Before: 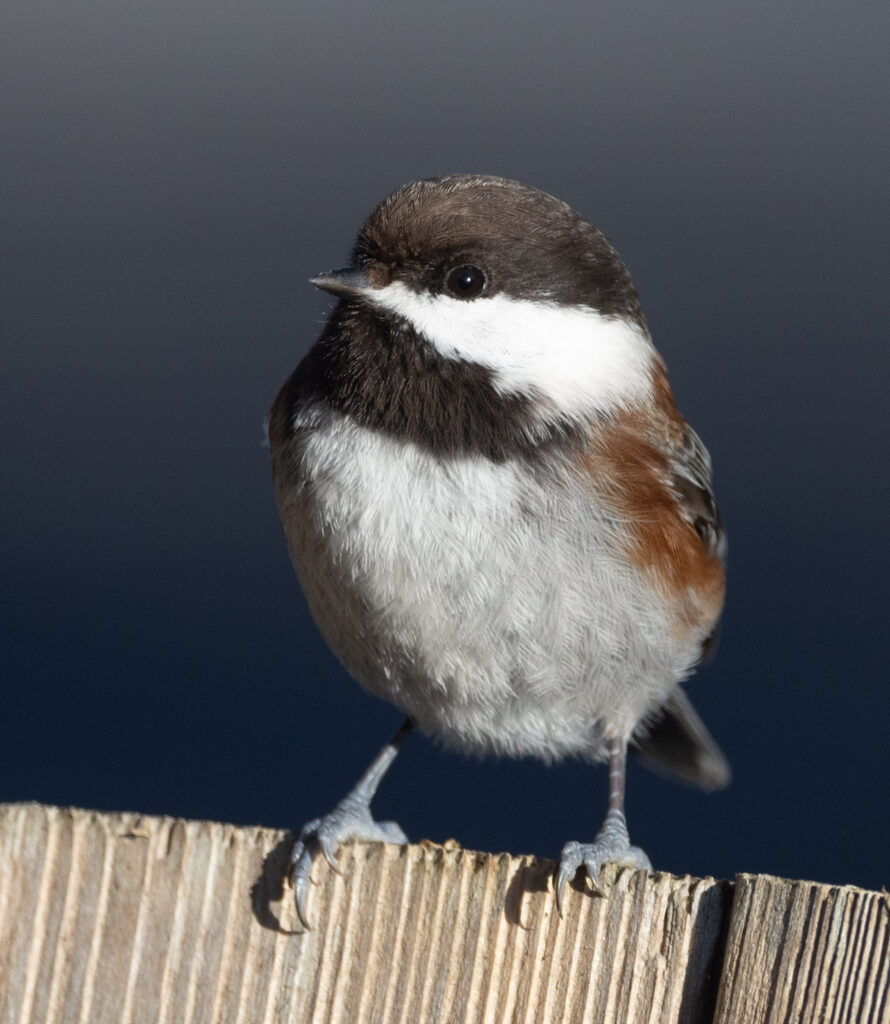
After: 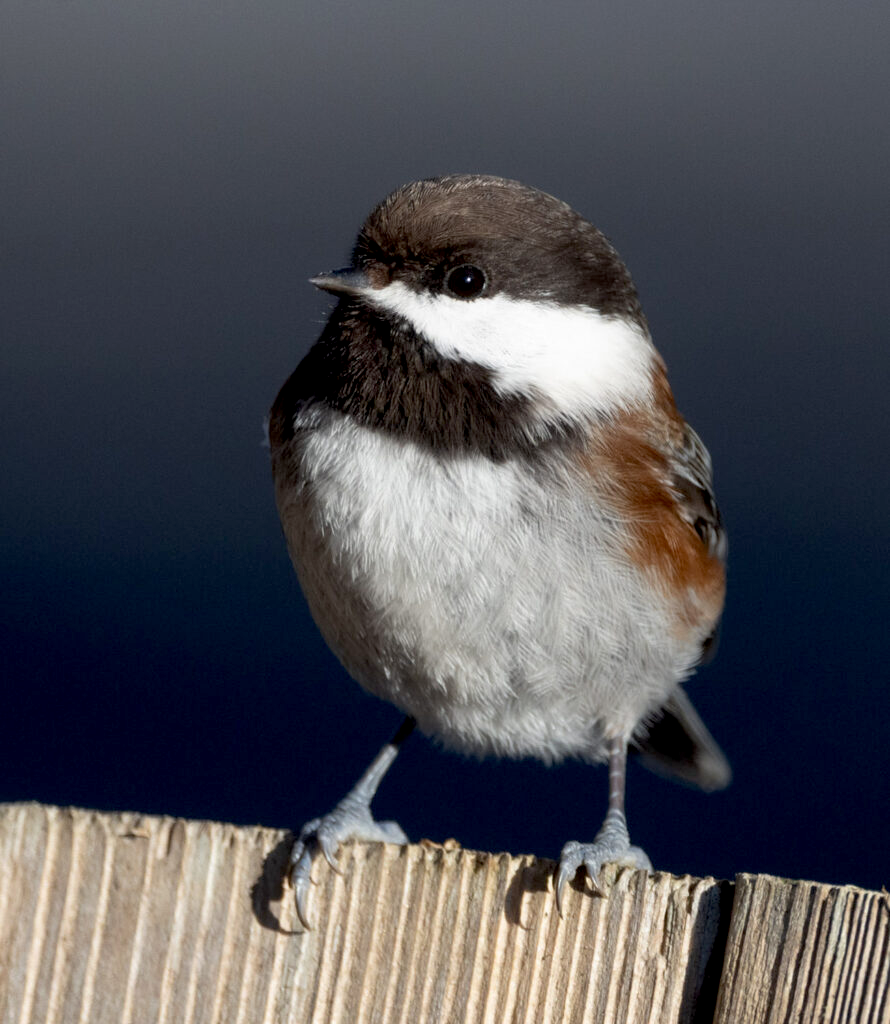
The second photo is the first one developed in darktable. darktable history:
color correction: saturation 0.99
exposure: black level correction 0.011, compensate highlight preservation false
